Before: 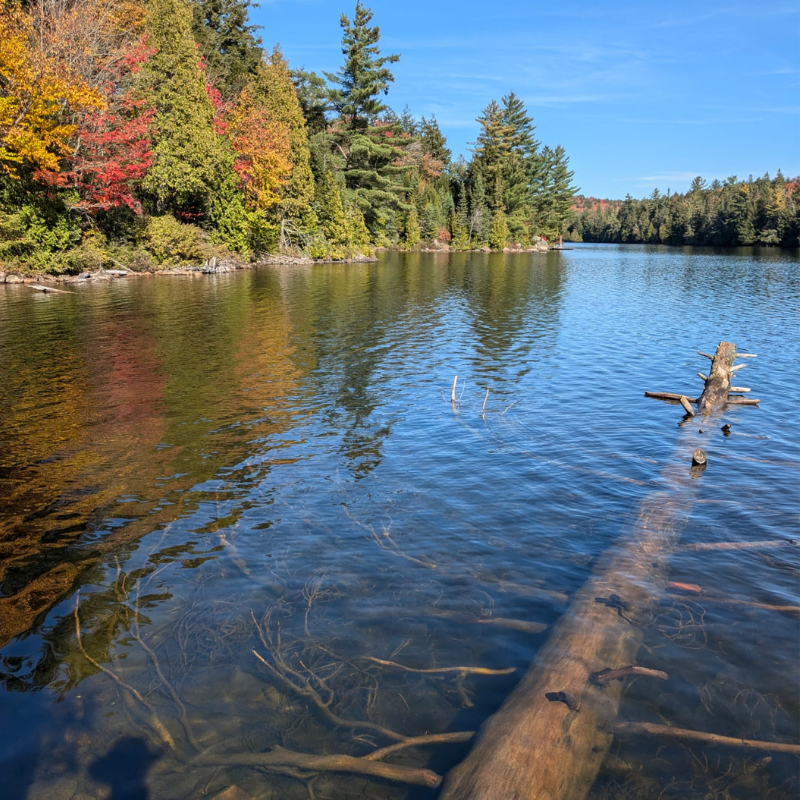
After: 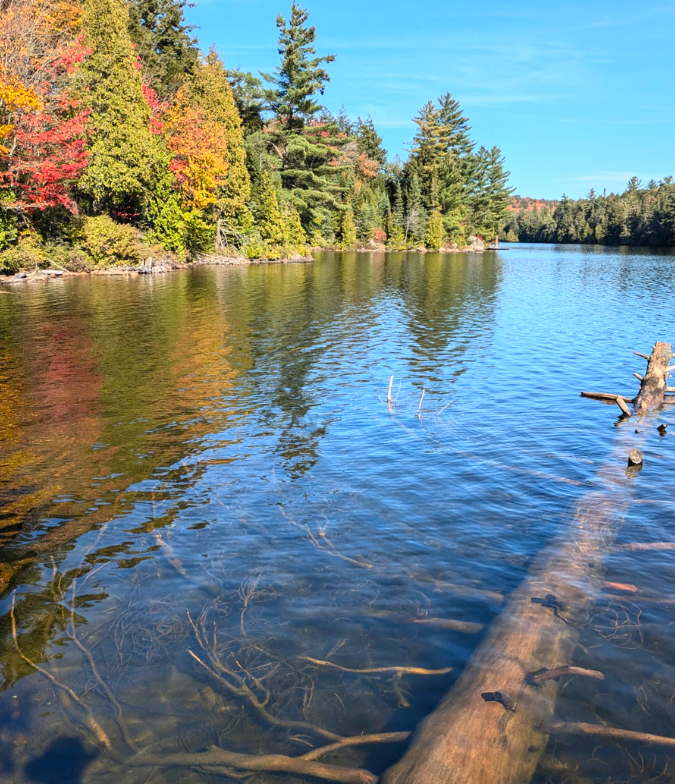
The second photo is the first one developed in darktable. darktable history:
crop: left 8.026%, right 7.374%
contrast brightness saturation: contrast 0.2, brightness 0.16, saturation 0.22
